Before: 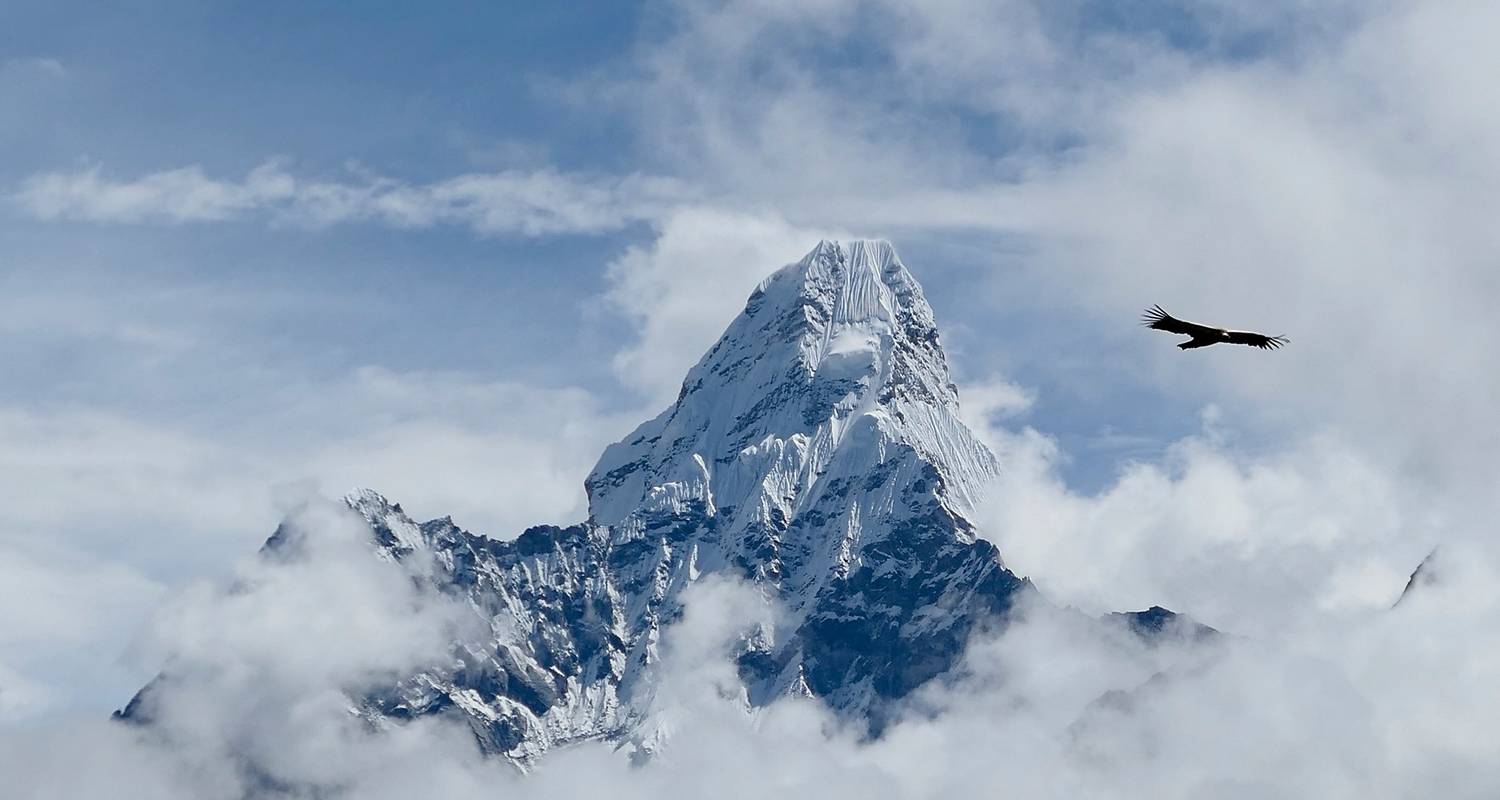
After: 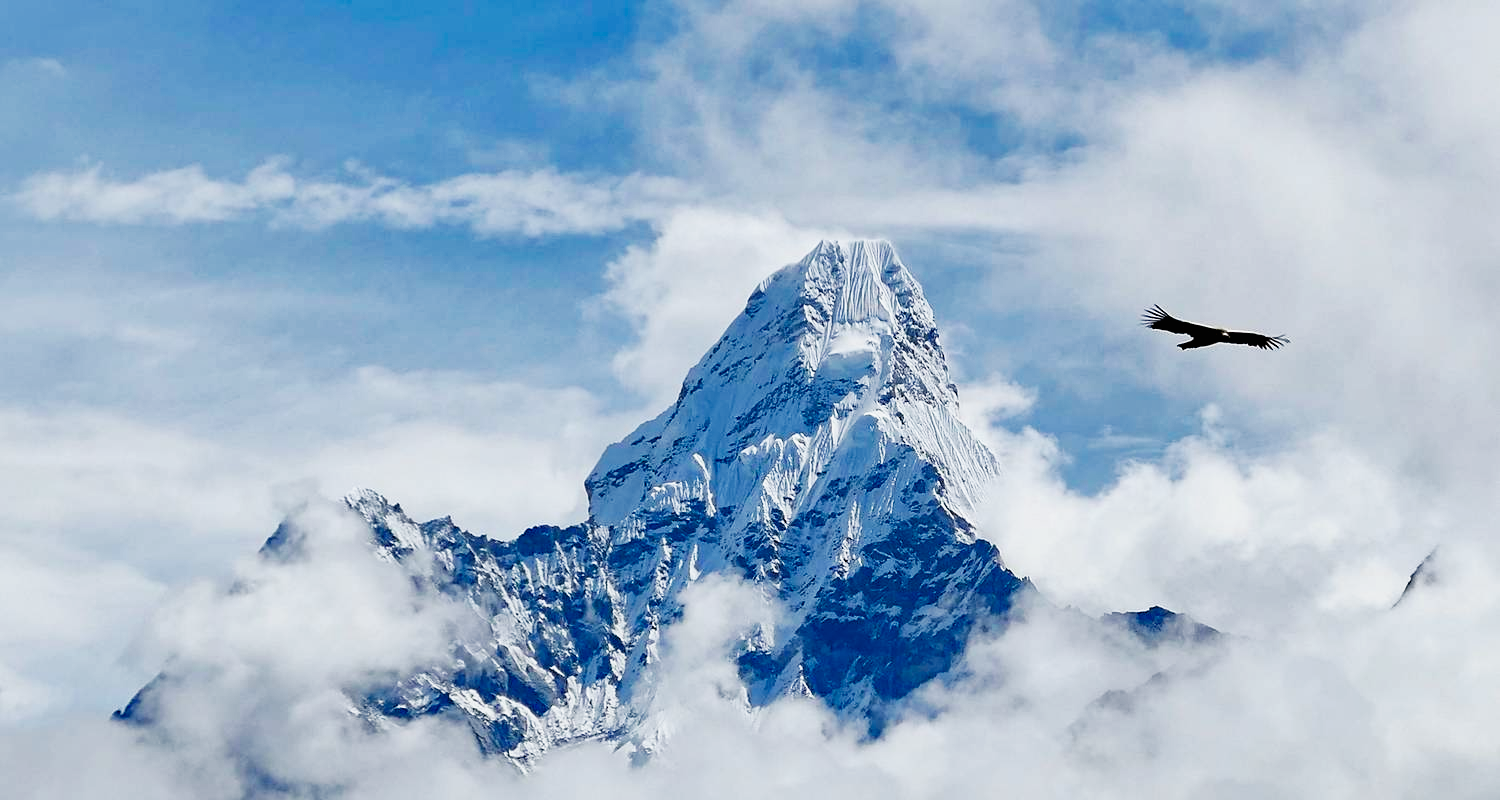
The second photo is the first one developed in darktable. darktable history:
base curve: curves: ch0 [(0, 0) (0.007, 0.004) (0.027, 0.03) (0.046, 0.07) (0.207, 0.54) (0.442, 0.872) (0.673, 0.972) (1, 1)], preserve colors none
shadows and highlights: on, module defaults
exposure: exposure -0.563 EV, compensate highlight preservation false
haze removal: compatibility mode true, adaptive false
